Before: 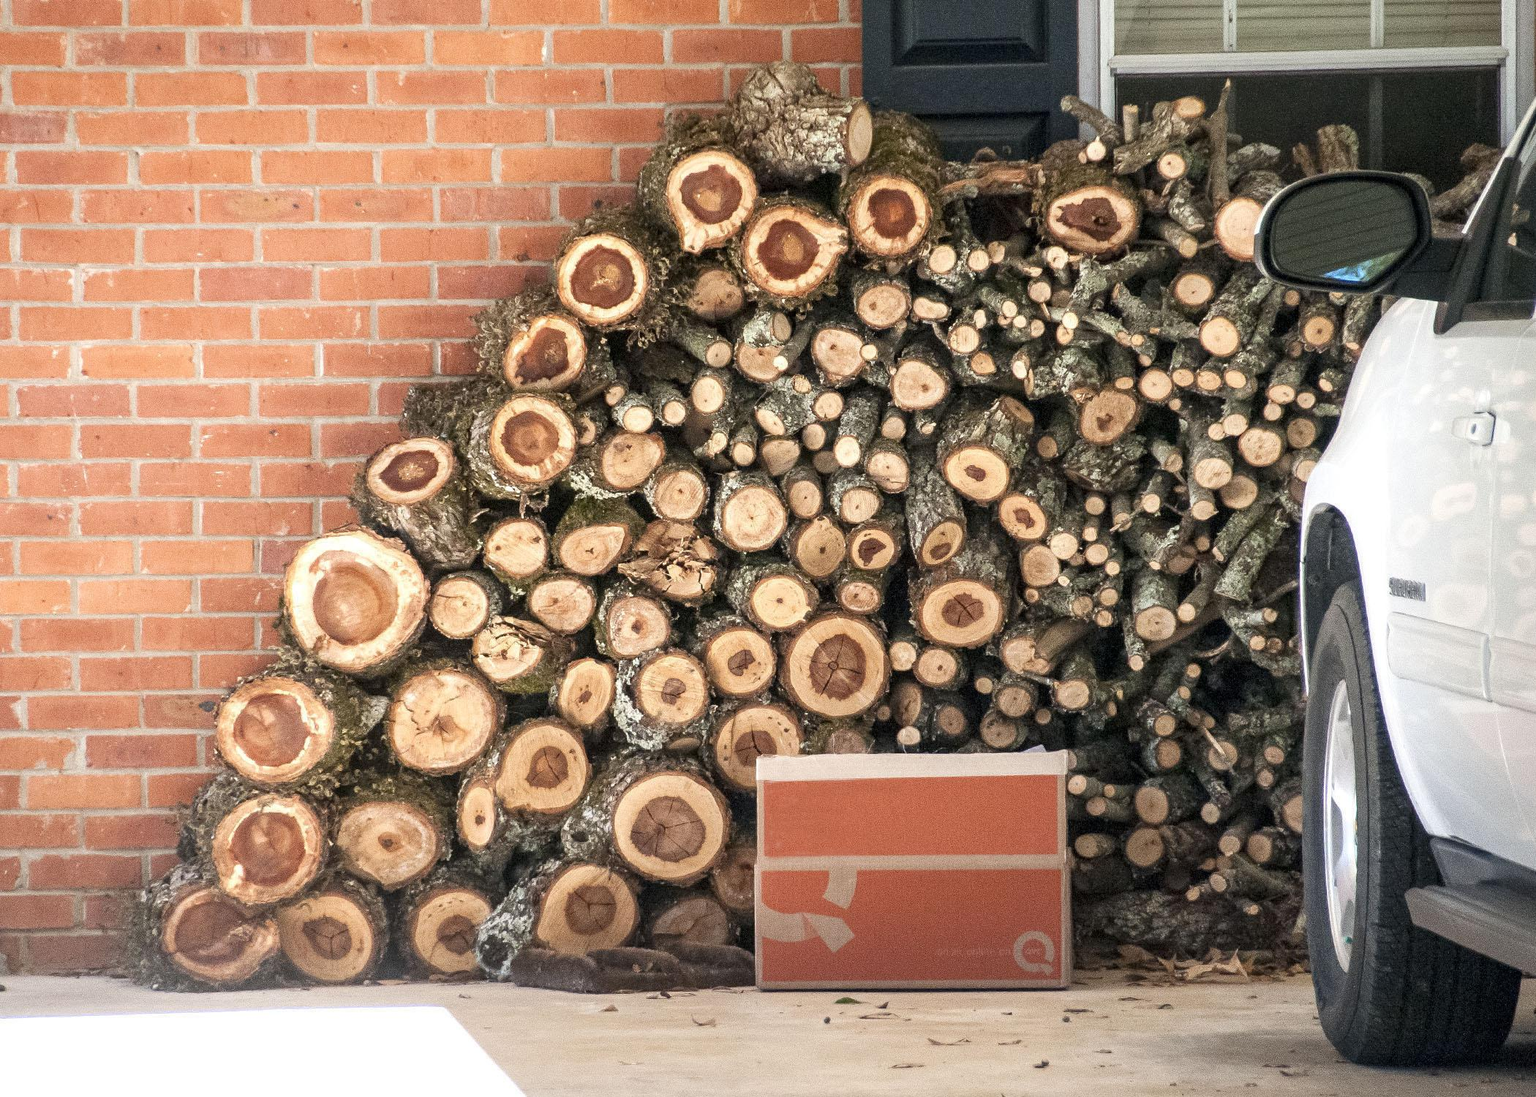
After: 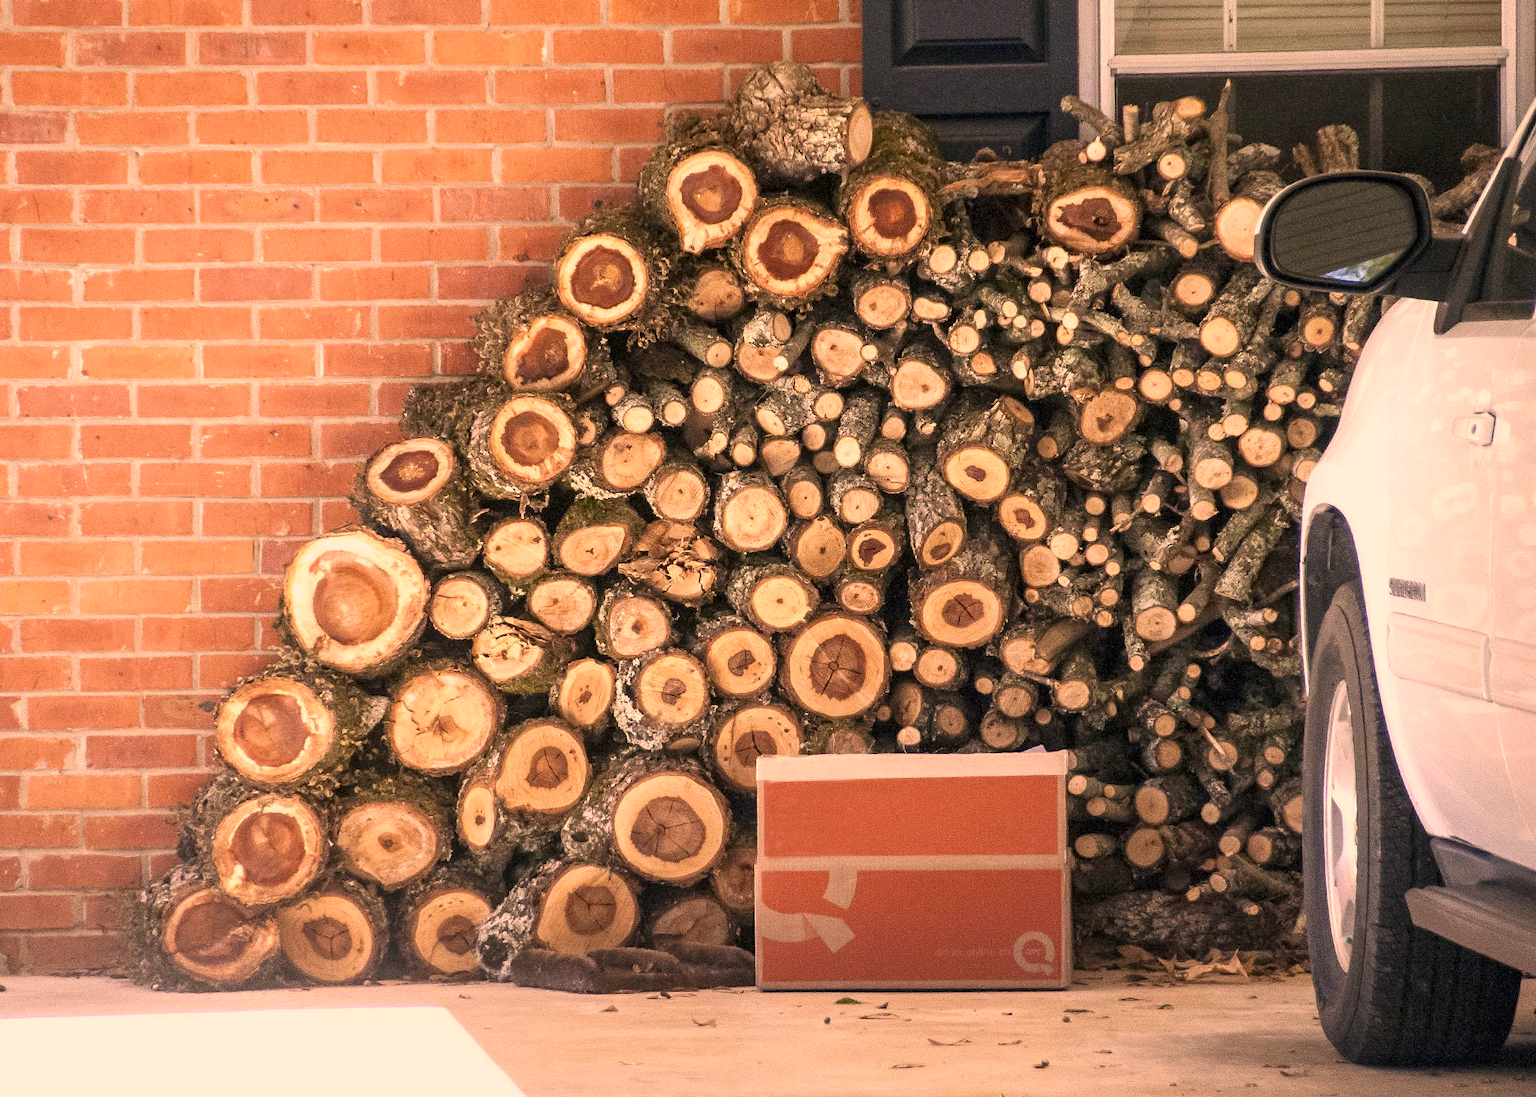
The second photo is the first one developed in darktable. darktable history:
base curve: preserve colors none
color correction: highlights a* 22.22, highlights b* 21.8
